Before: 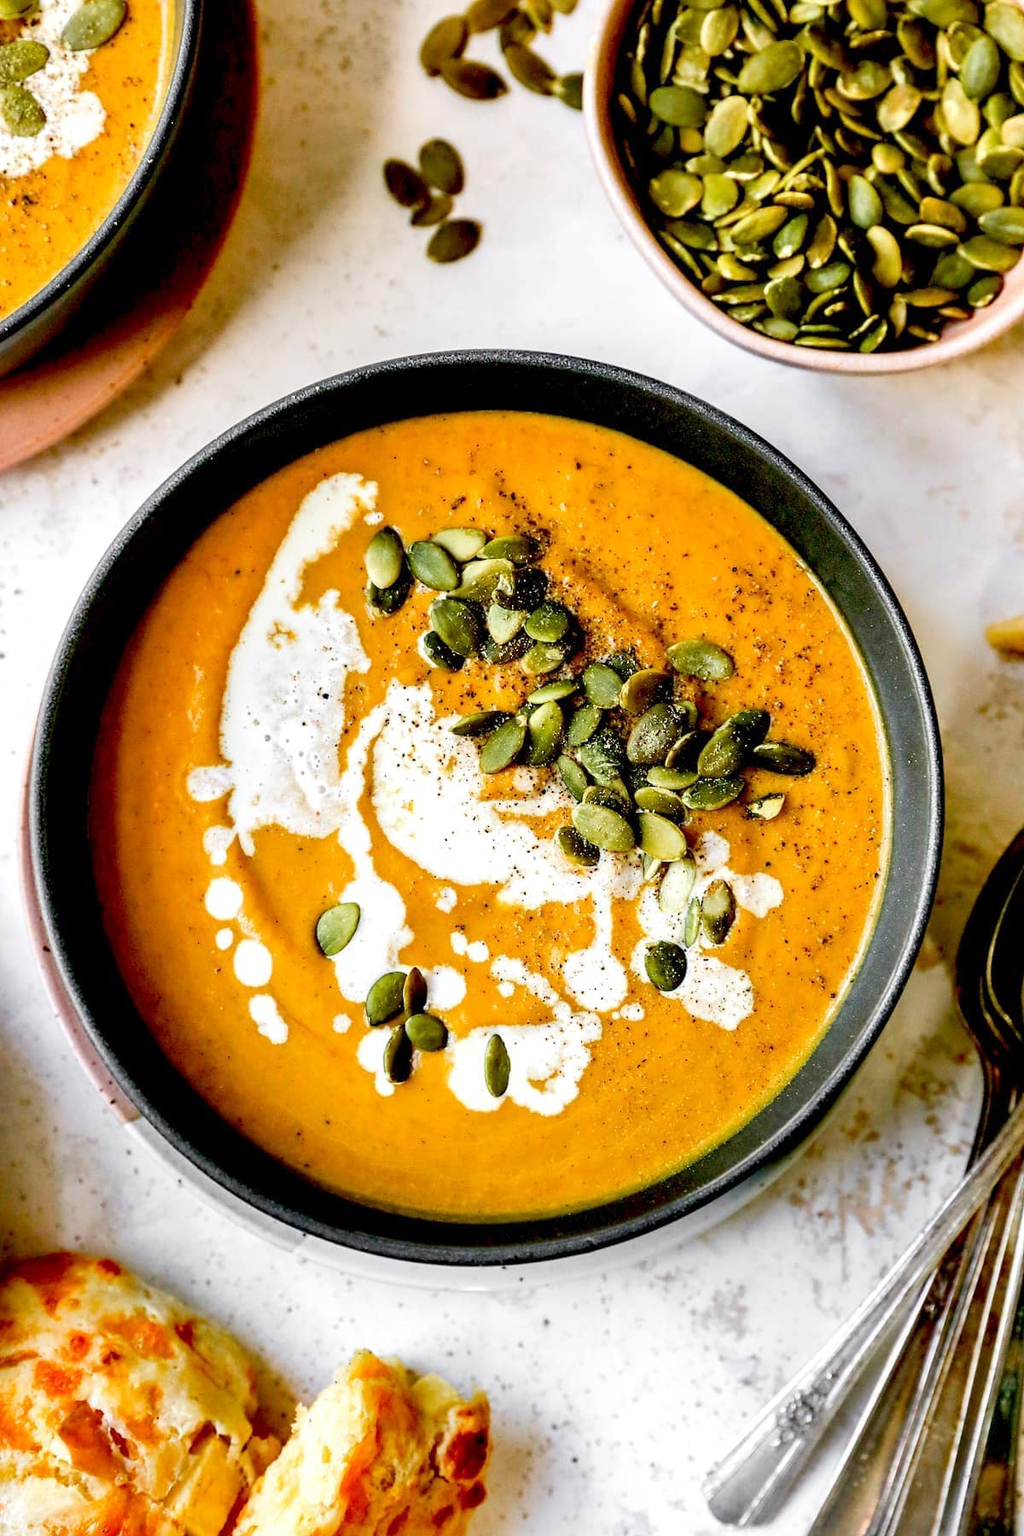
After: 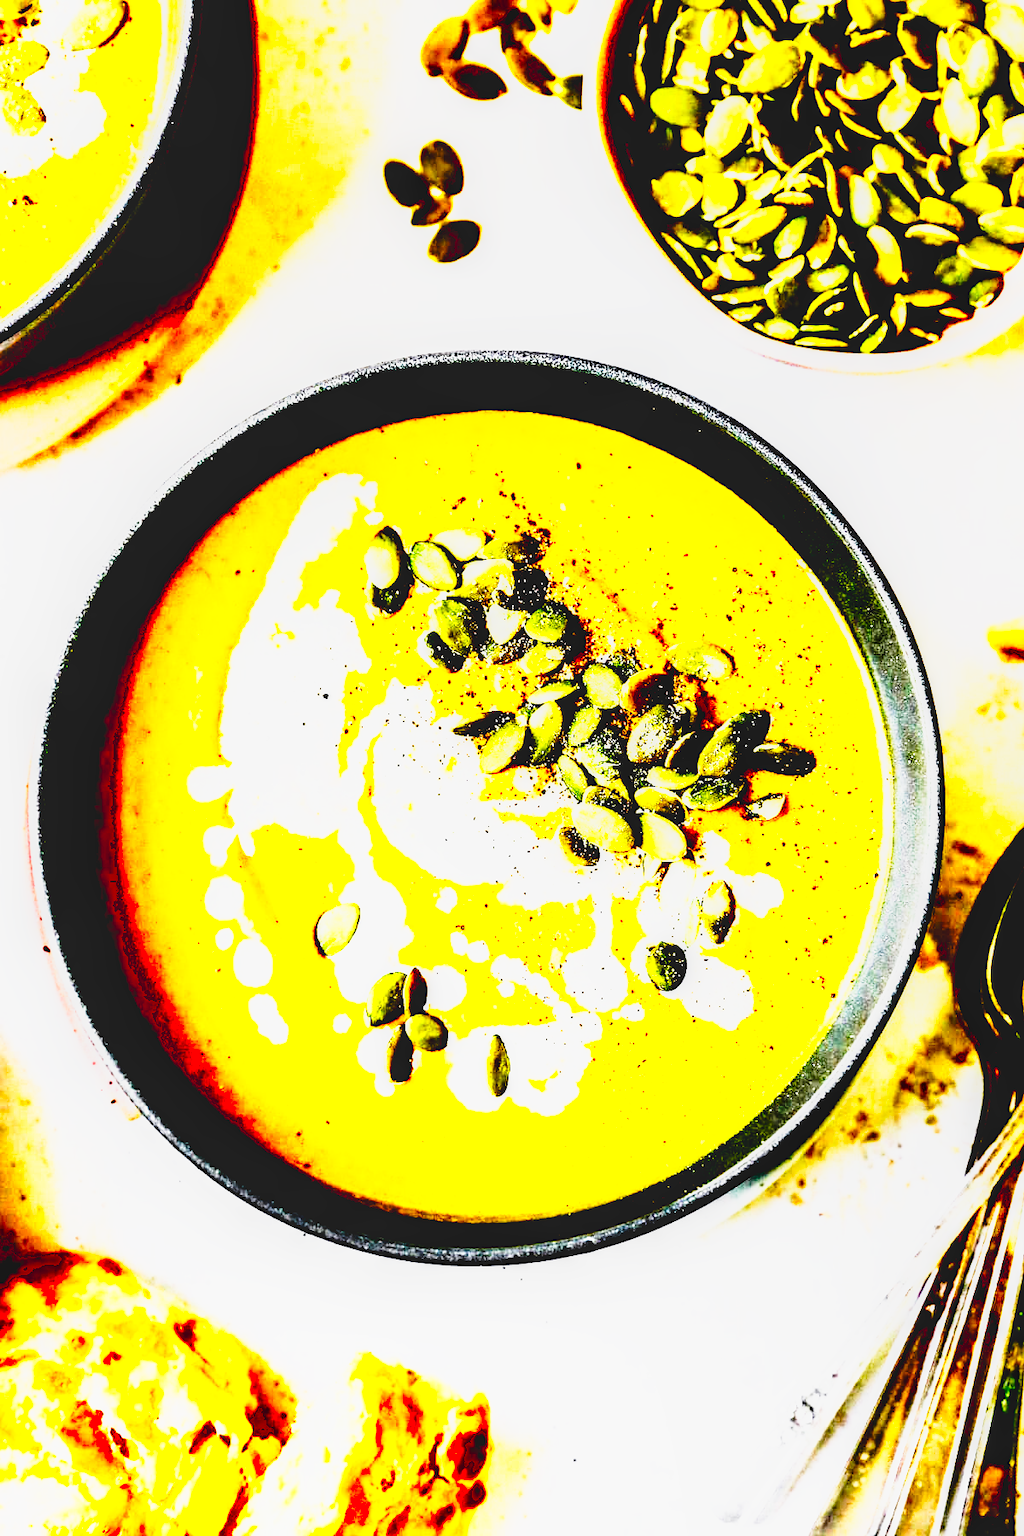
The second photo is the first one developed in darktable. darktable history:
base curve: curves: ch0 [(0, 0) (0.026, 0.03) (0.109, 0.232) (0.351, 0.748) (0.669, 0.968) (1, 1)], preserve colors none
color zones: curves: ch0 [(0, 0.613) (0.01, 0.613) (0.245, 0.448) (0.498, 0.529) (0.642, 0.665) (0.879, 0.777) (0.99, 0.613)]; ch1 [(0, 0) (0.143, 0) (0.286, 0) (0.429, 0) (0.571, 0) (0.714, 0) (0.857, 0)], mix -131.09%
local contrast: detail 110%
exposure: black level correction 0.031, exposure 0.304 EV, compensate highlight preservation false
rgb curve: curves: ch0 [(0, 0) (0.21, 0.15) (0.24, 0.21) (0.5, 0.75) (0.75, 0.96) (0.89, 0.99) (1, 1)]; ch1 [(0, 0.02) (0.21, 0.13) (0.25, 0.2) (0.5, 0.67) (0.75, 0.9) (0.89, 0.97) (1, 1)]; ch2 [(0, 0.02) (0.21, 0.13) (0.25, 0.2) (0.5, 0.67) (0.75, 0.9) (0.89, 0.97) (1, 1)], compensate middle gray true
